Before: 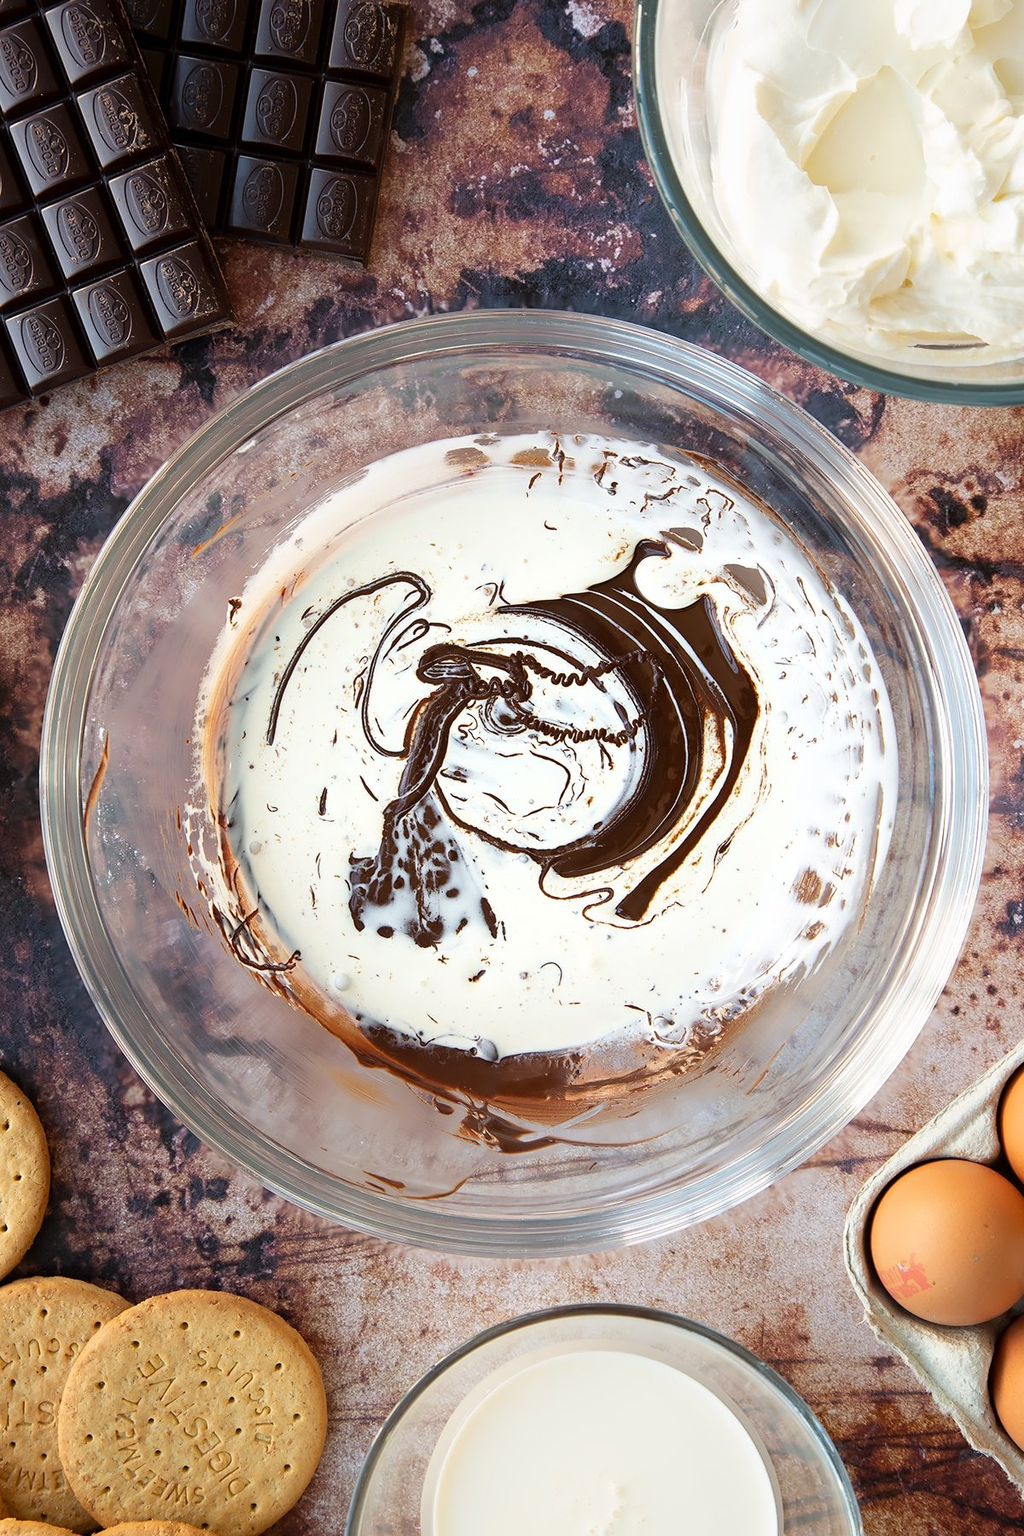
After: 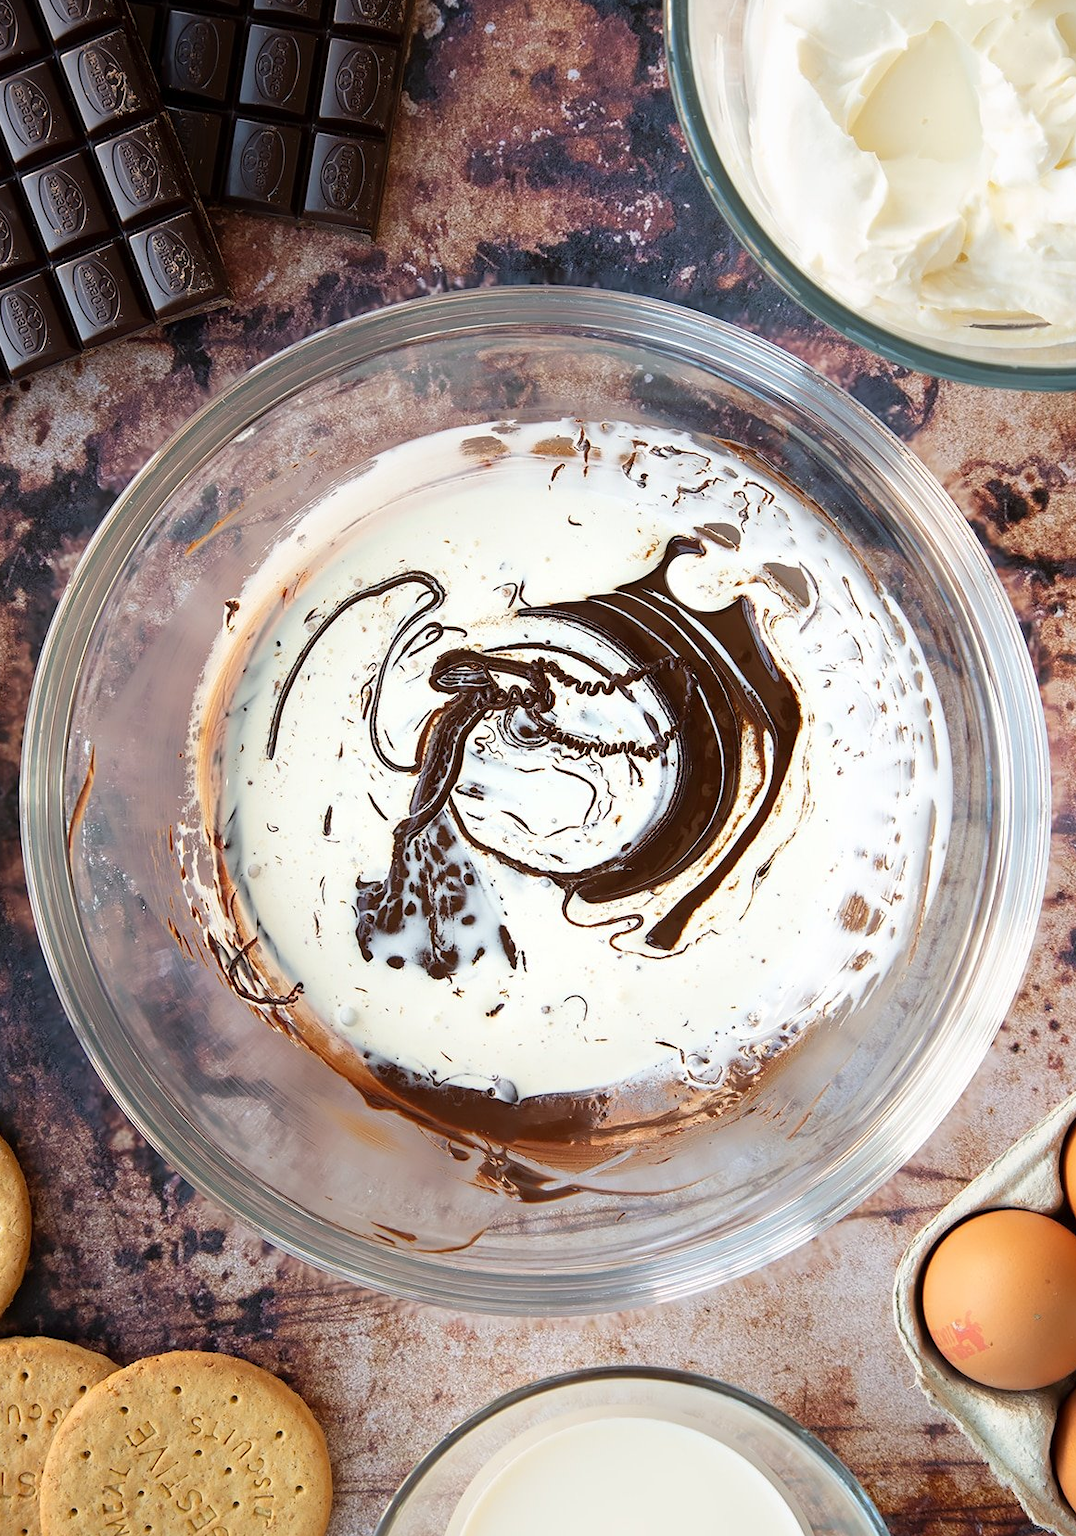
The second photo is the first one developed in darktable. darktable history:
crop: left 2.161%, top 3.022%, right 1.085%, bottom 4.875%
